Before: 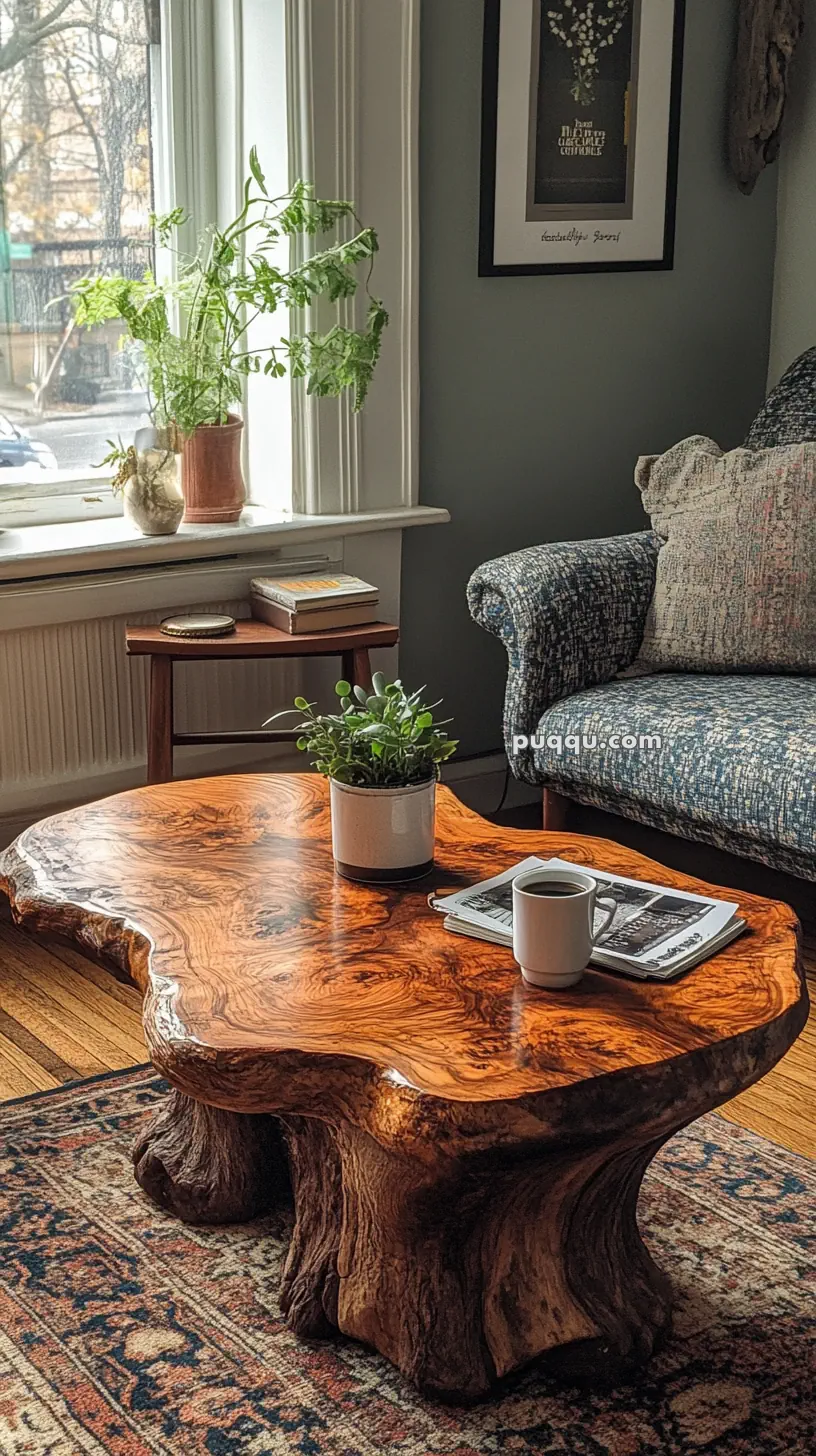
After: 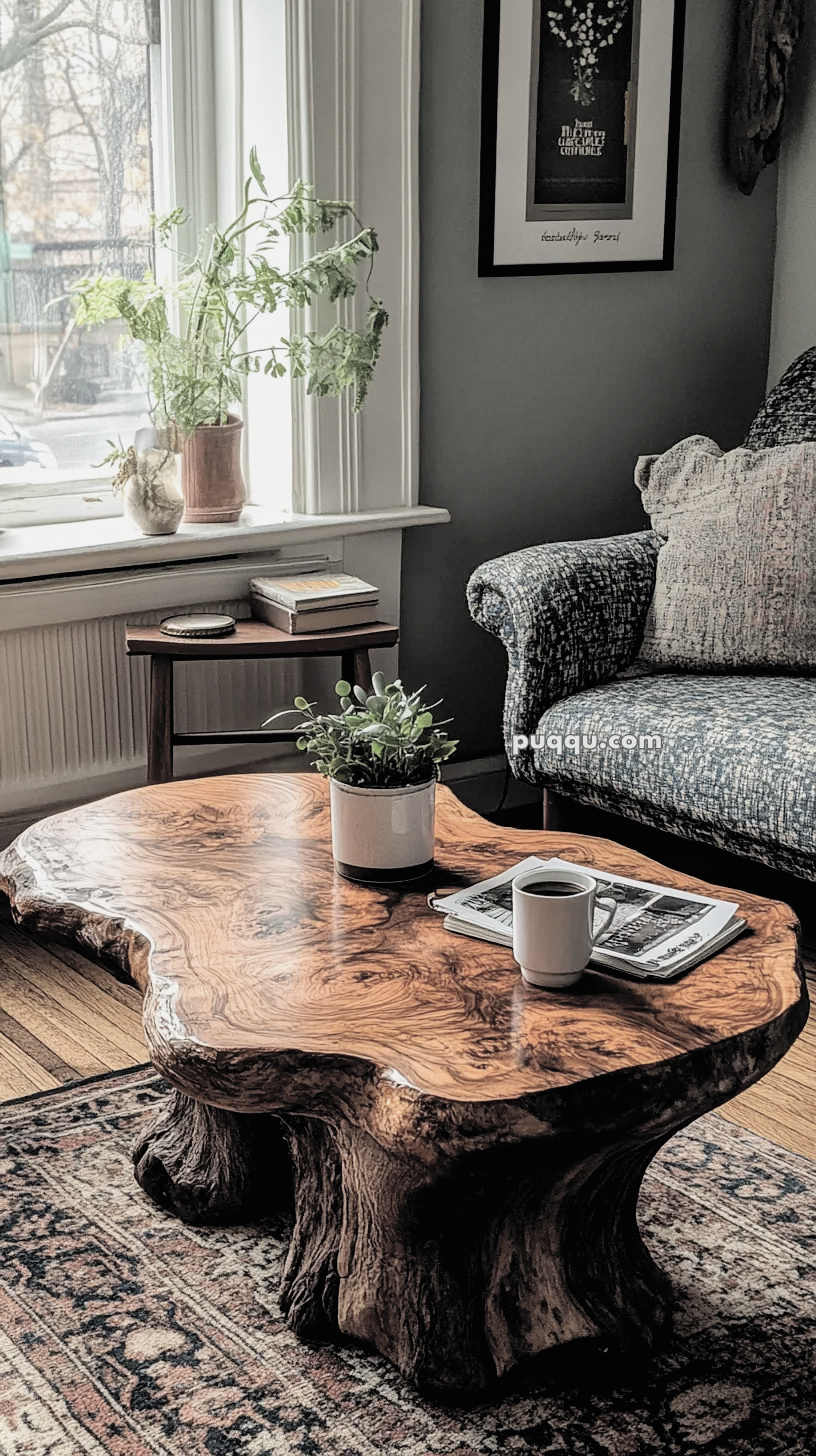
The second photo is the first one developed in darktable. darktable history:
contrast brightness saturation: brightness 0.189, saturation -0.492
filmic rgb: black relative exposure -5 EV, white relative exposure 3.21 EV, hardness 3.45, contrast 1.188, highlights saturation mix -48.9%
